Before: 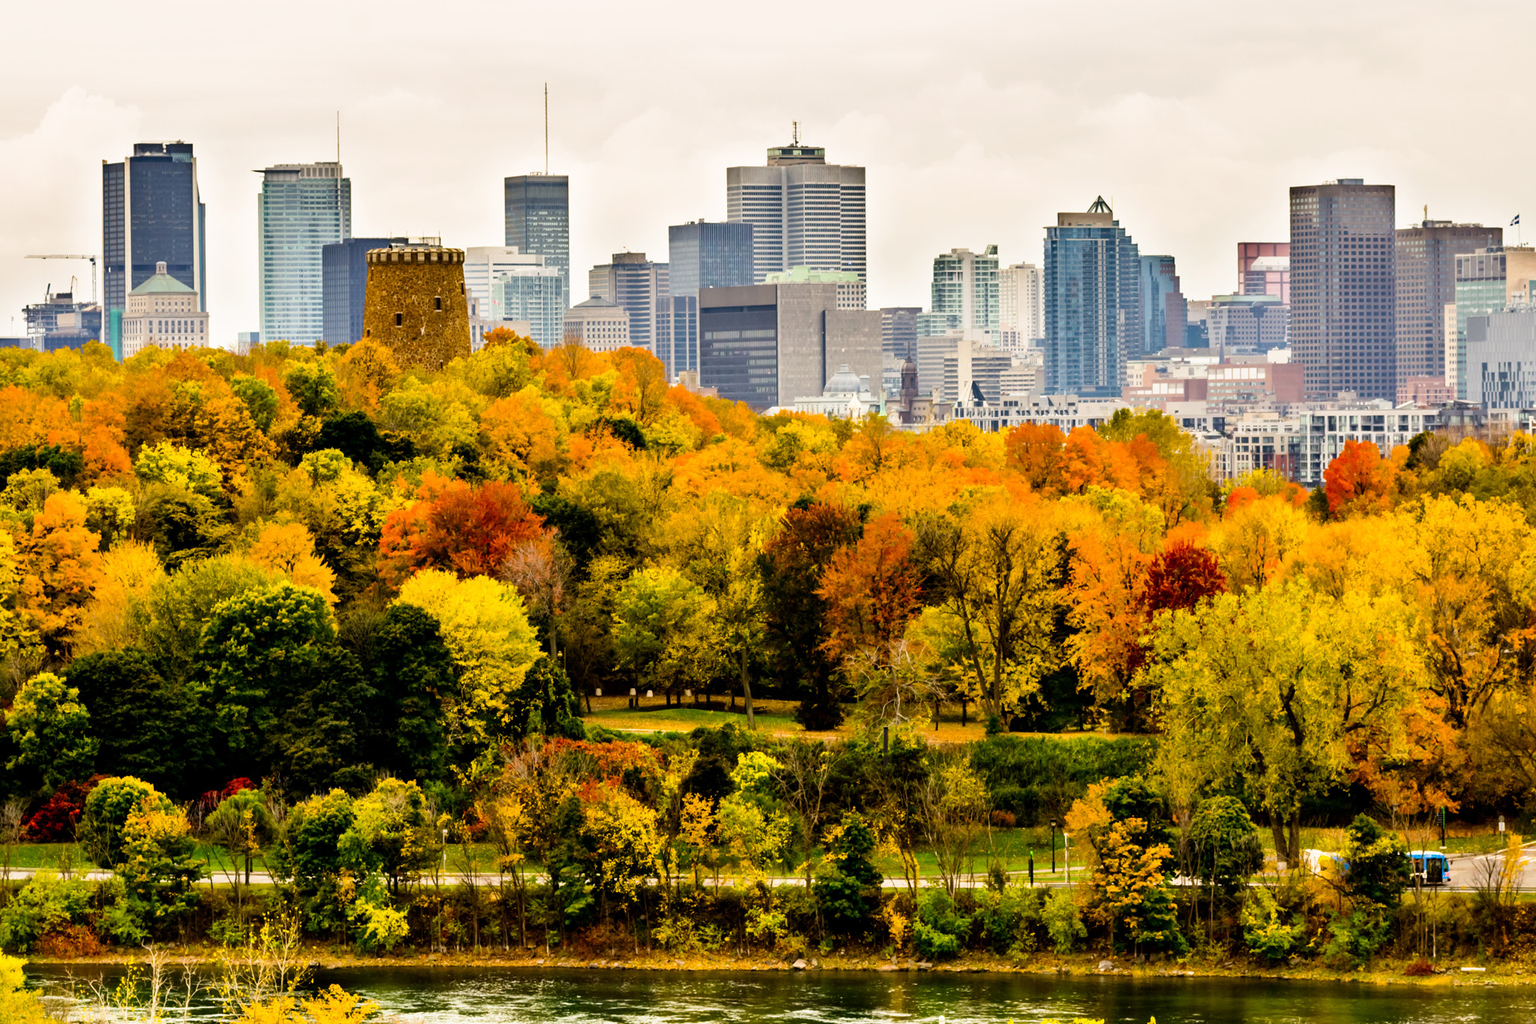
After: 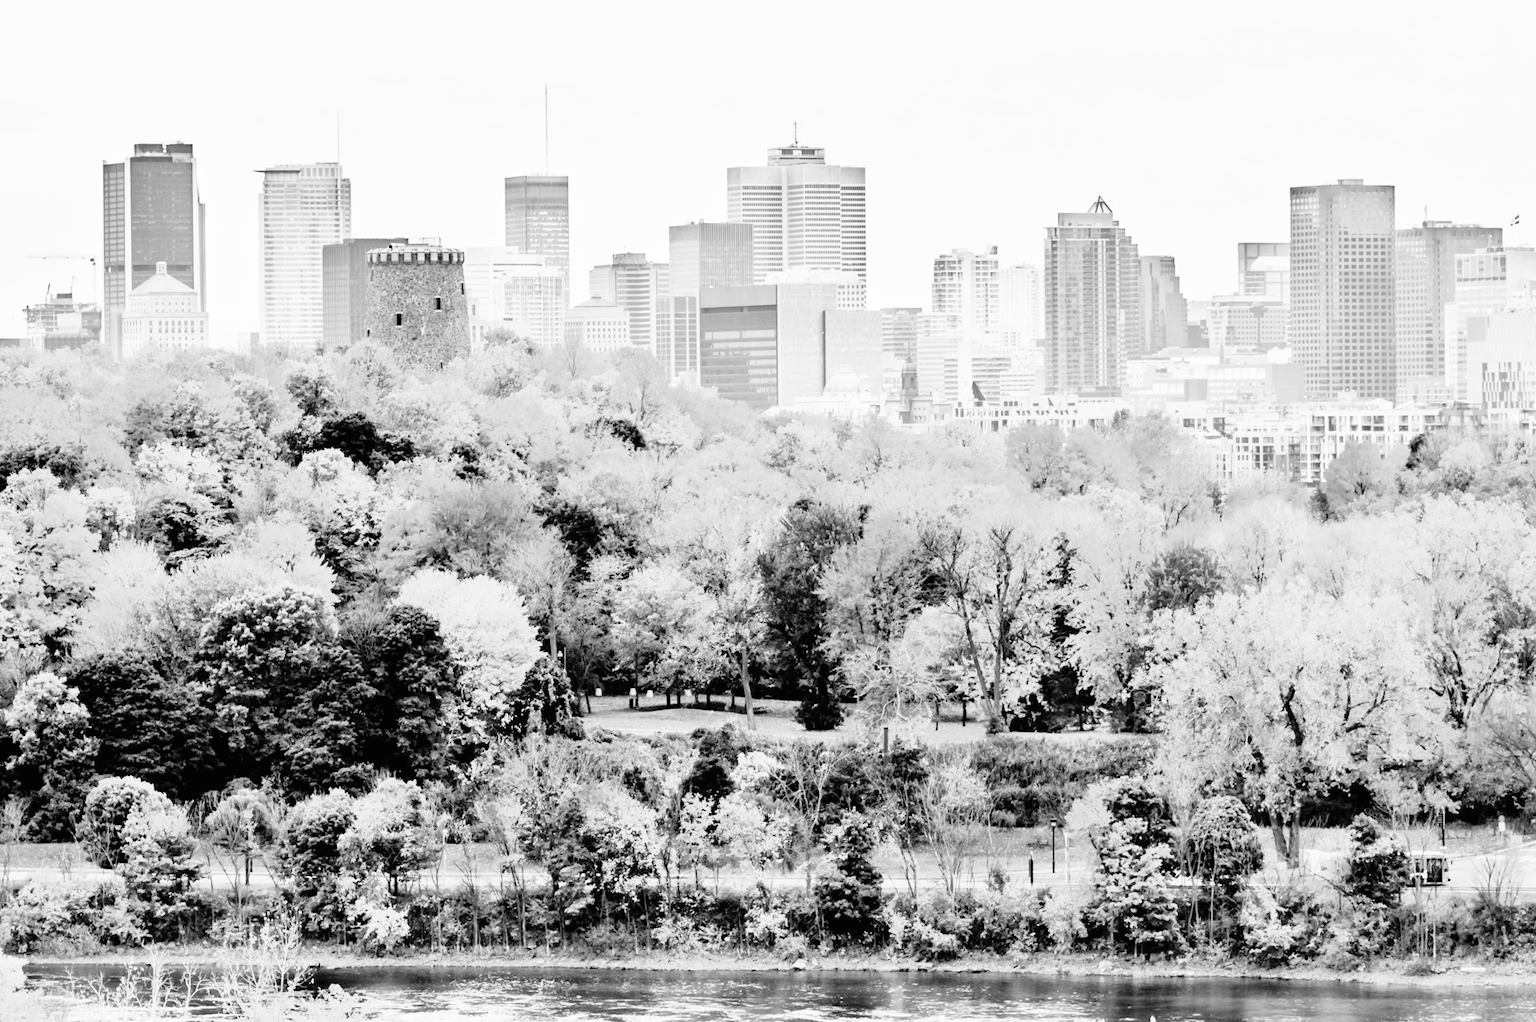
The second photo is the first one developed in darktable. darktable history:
filmic rgb: black relative exposure -7.65 EV, white relative exposure 4.56 EV, hardness 3.61
exposure: exposure 2 EV, compensate exposure bias true, compensate highlight preservation false
color correction: highlights a* 0.162, highlights b* 29.53, shadows a* -0.162, shadows b* 21.09
crop: top 0.05%, bottom 0.098%
monochrome: on, module defaults
contrast brightness saturation: brightness 0.18, saturation -0.5
